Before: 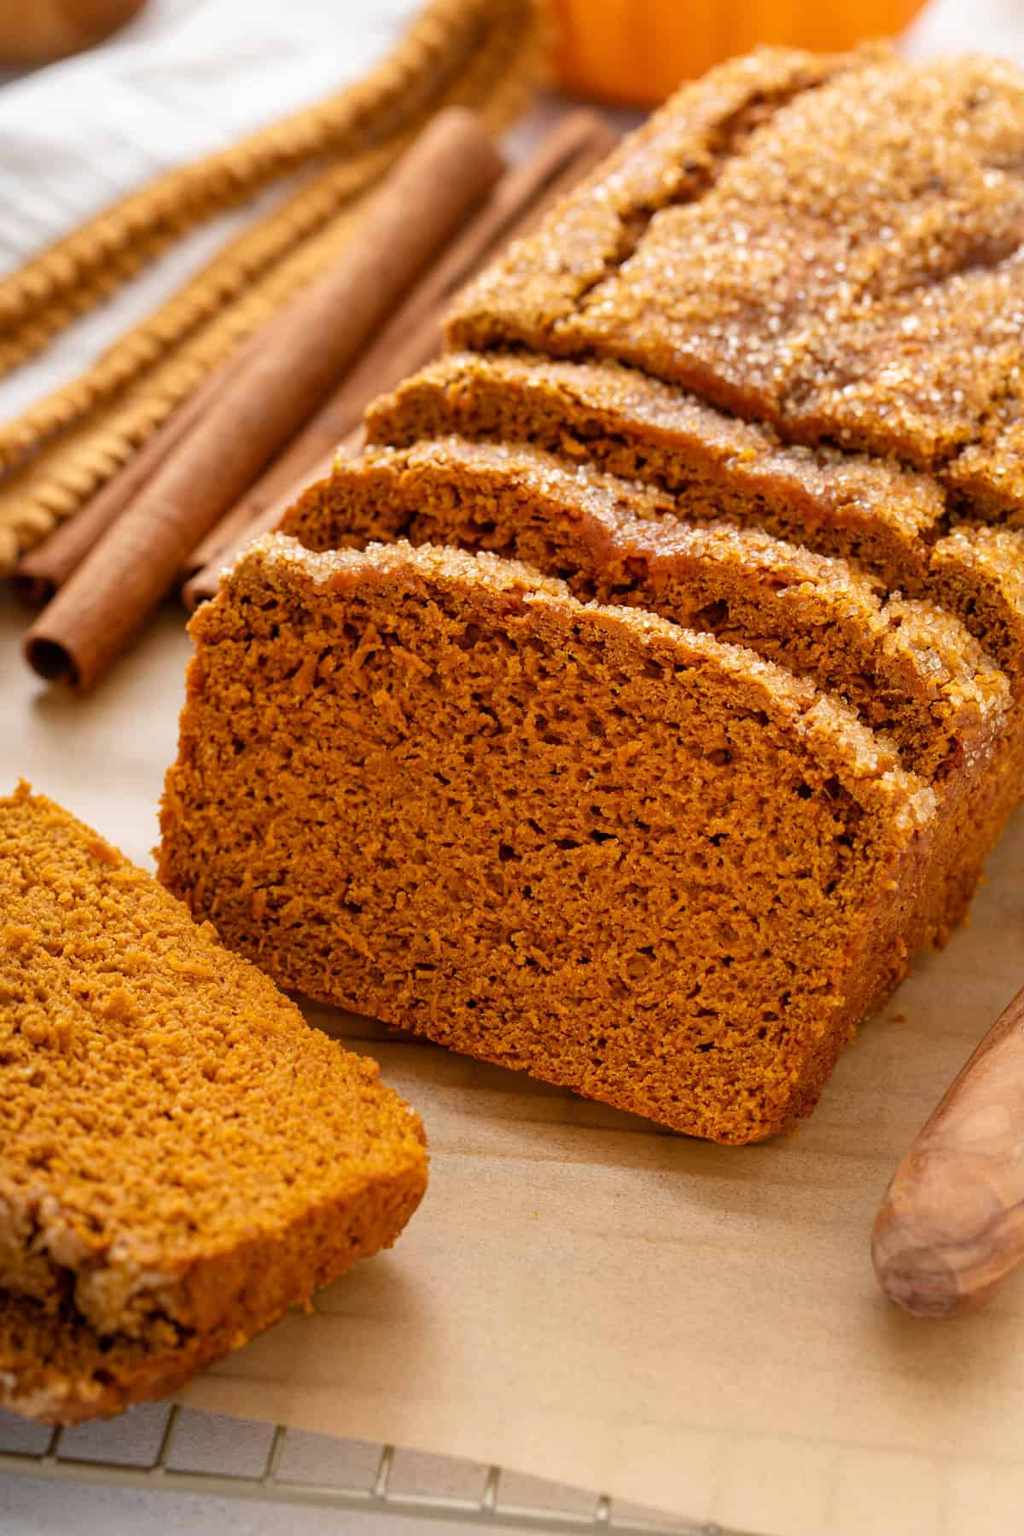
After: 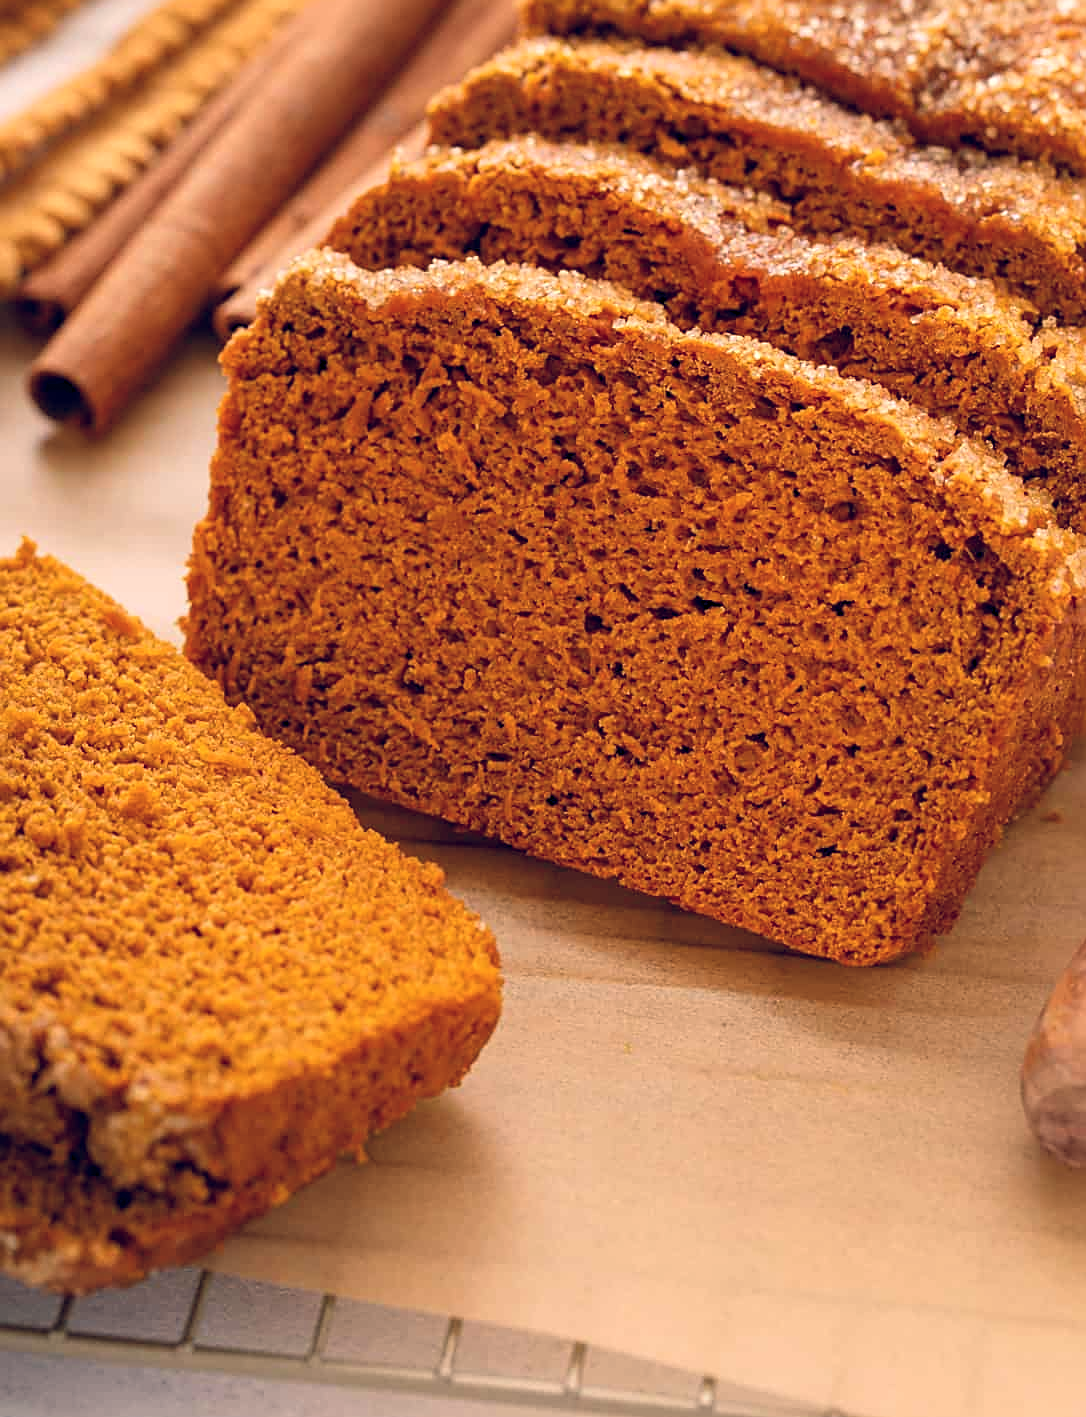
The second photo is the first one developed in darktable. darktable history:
base curve: curves: ch0 [(0, 0) (0.472, 0.508) (1, 1)]
sharpen: on, module defaults
color balance rgb: shadows lift › hue 87.51°, highlights gain › chroma 3.21%, highlights gain › hue 55.1°, global offset › chroma 0.15%, global offset › hue 253.66°, linear chroma grading › global chroma 0.5%
crop: top 20.916%, right 9.437%, bottom 0.316%
